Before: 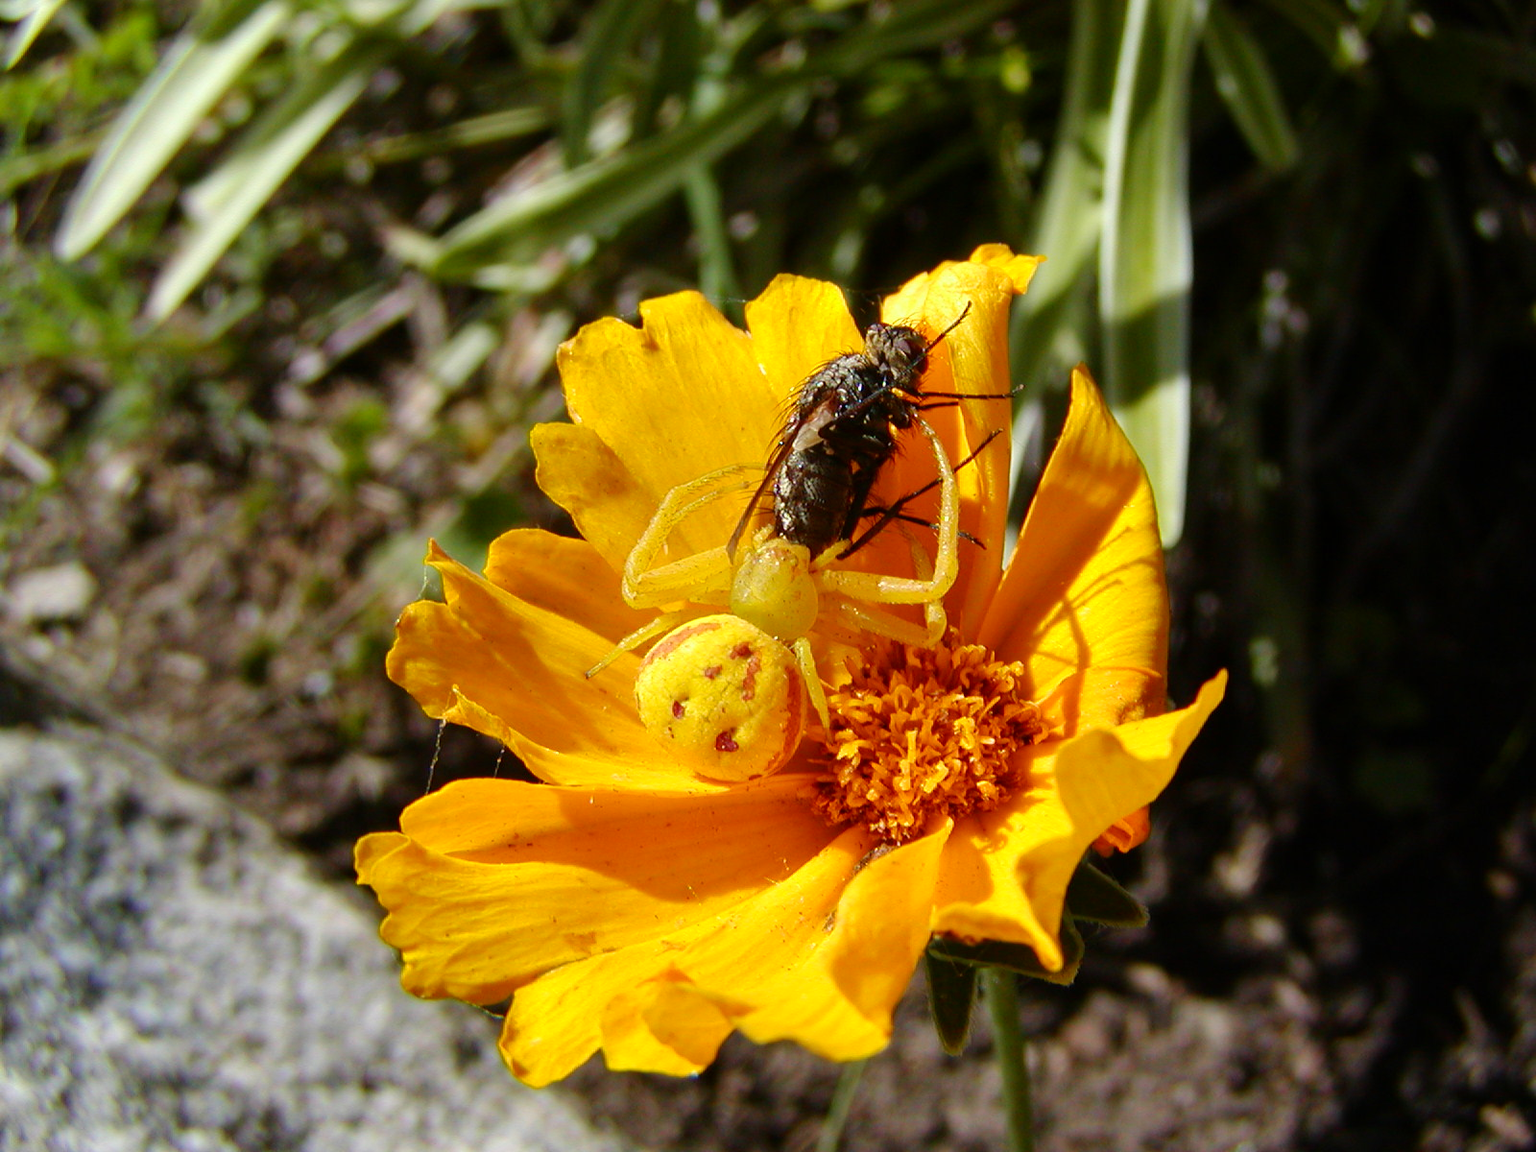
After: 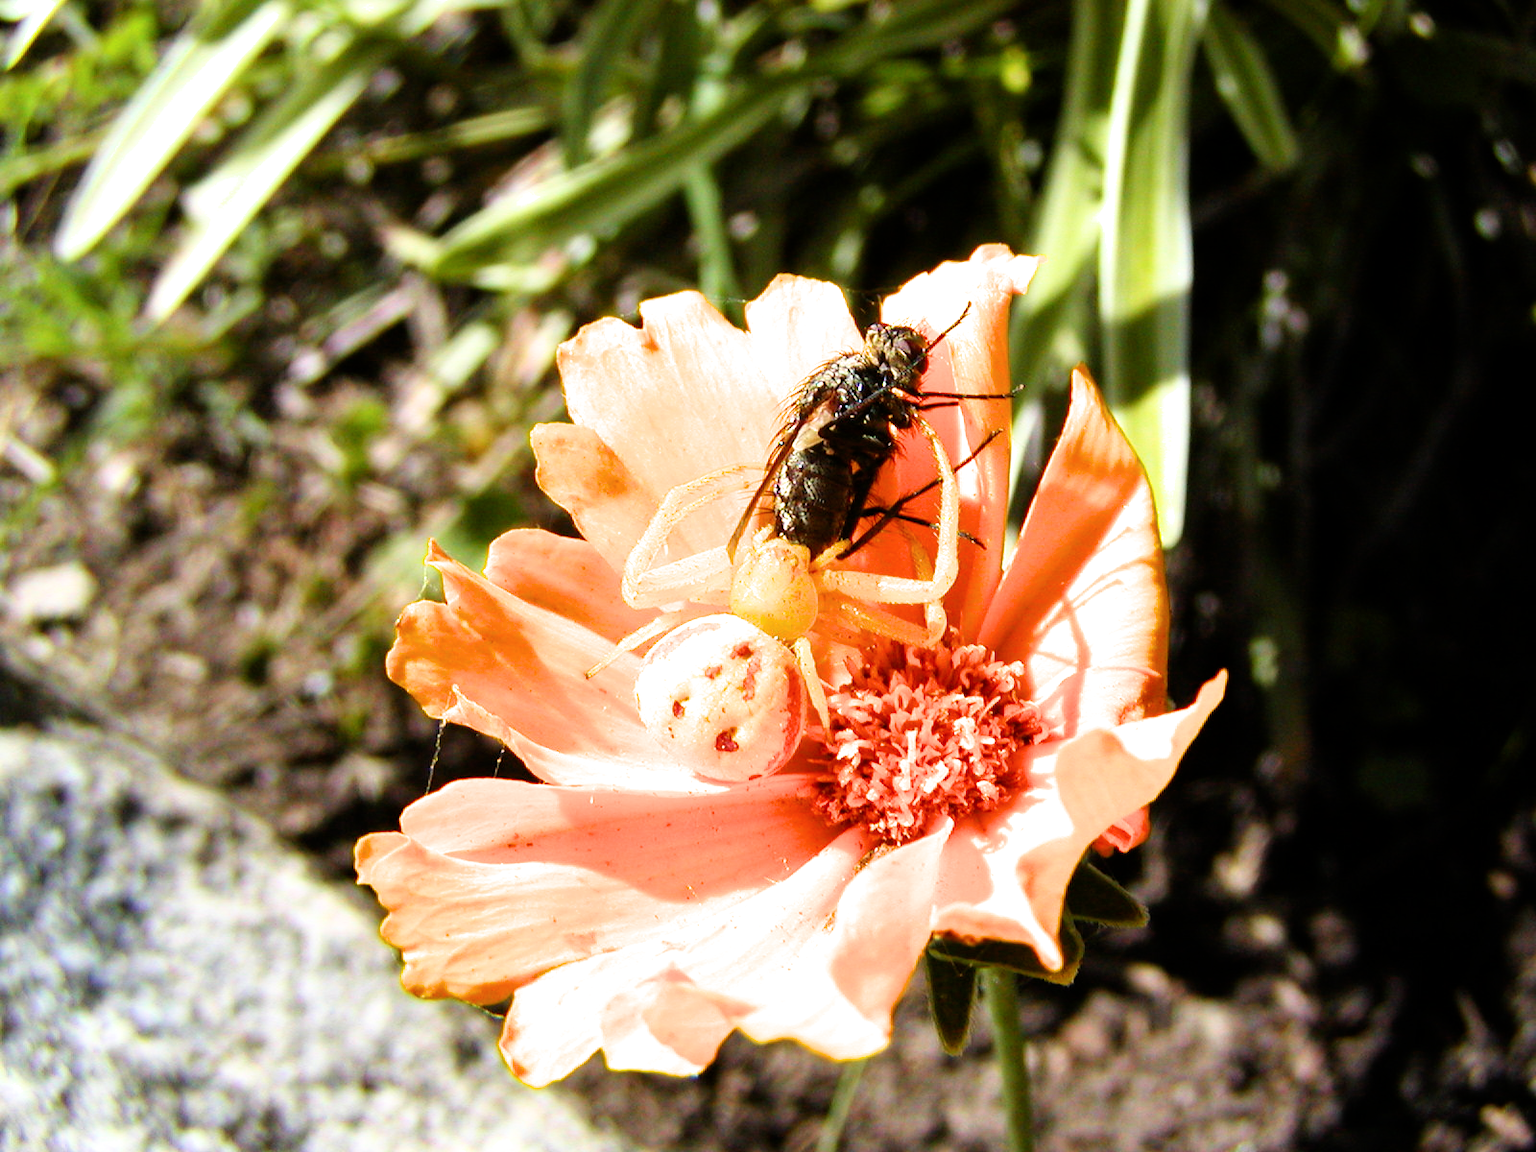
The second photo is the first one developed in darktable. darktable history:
filmic rgb: black relative exposure -12.12 EV, white relative exposure 2.82 EV, threshold 5.99 EV, target black luminance 0%, hardness 8.09, latitude 70.78%, contrast 1.137, highlights saturation mix 11.4%, shadows ↔ highlights balance -0.387%, enable highlight reconstruction true
exposure: black level correction 0, exposure 1 EV, compensate exposure bias true, compensate highlight preservation false
